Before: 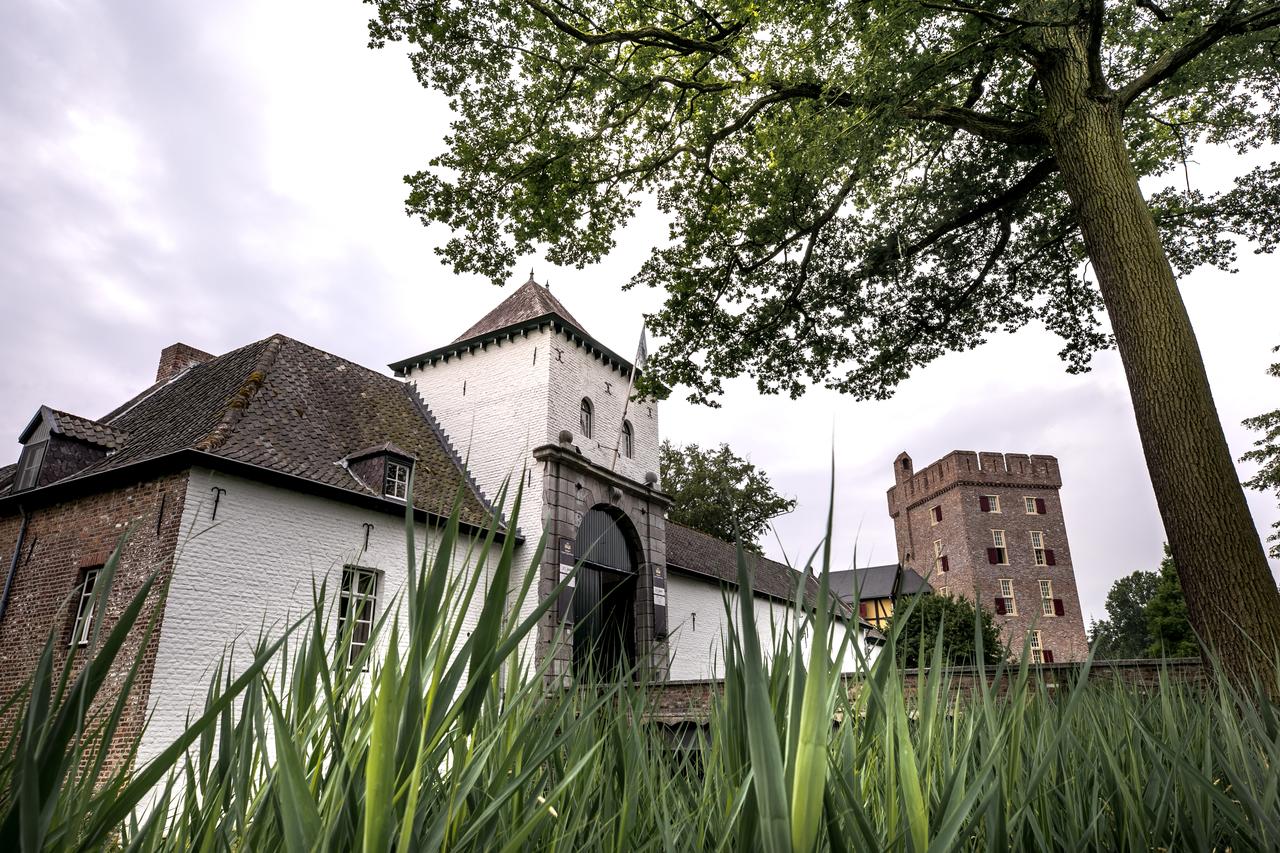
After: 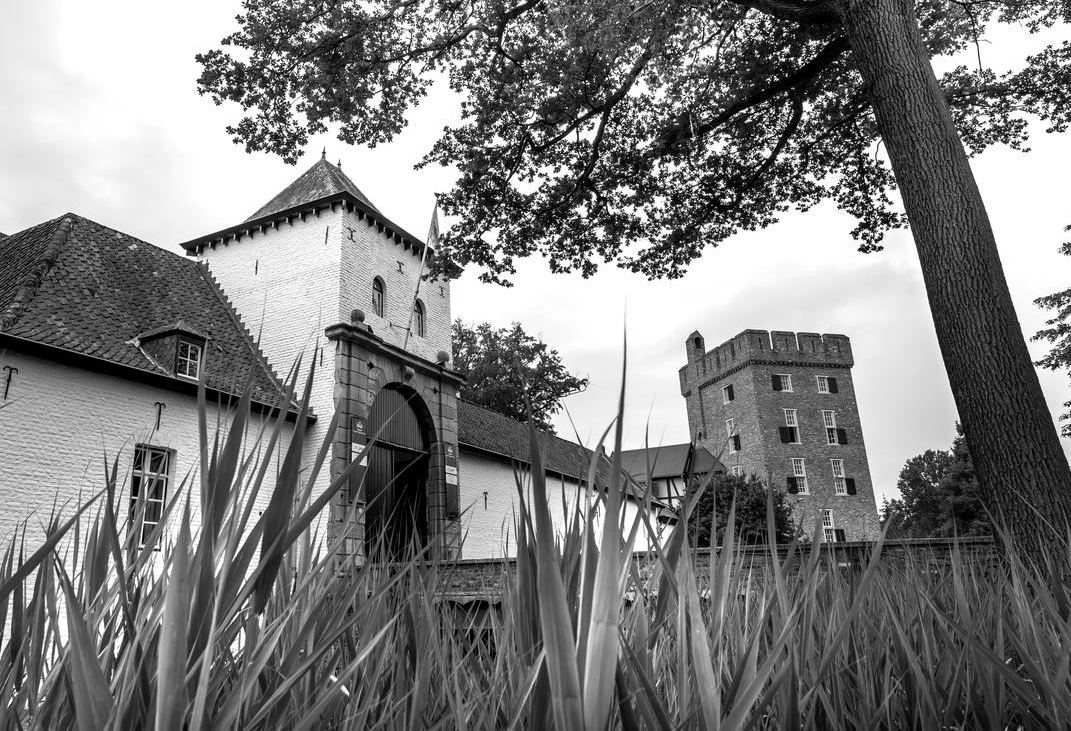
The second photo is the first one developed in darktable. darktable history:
monochrome: a 2.21, b -1.33, size 2.2
crop: left 16.315%, top 14.246%
